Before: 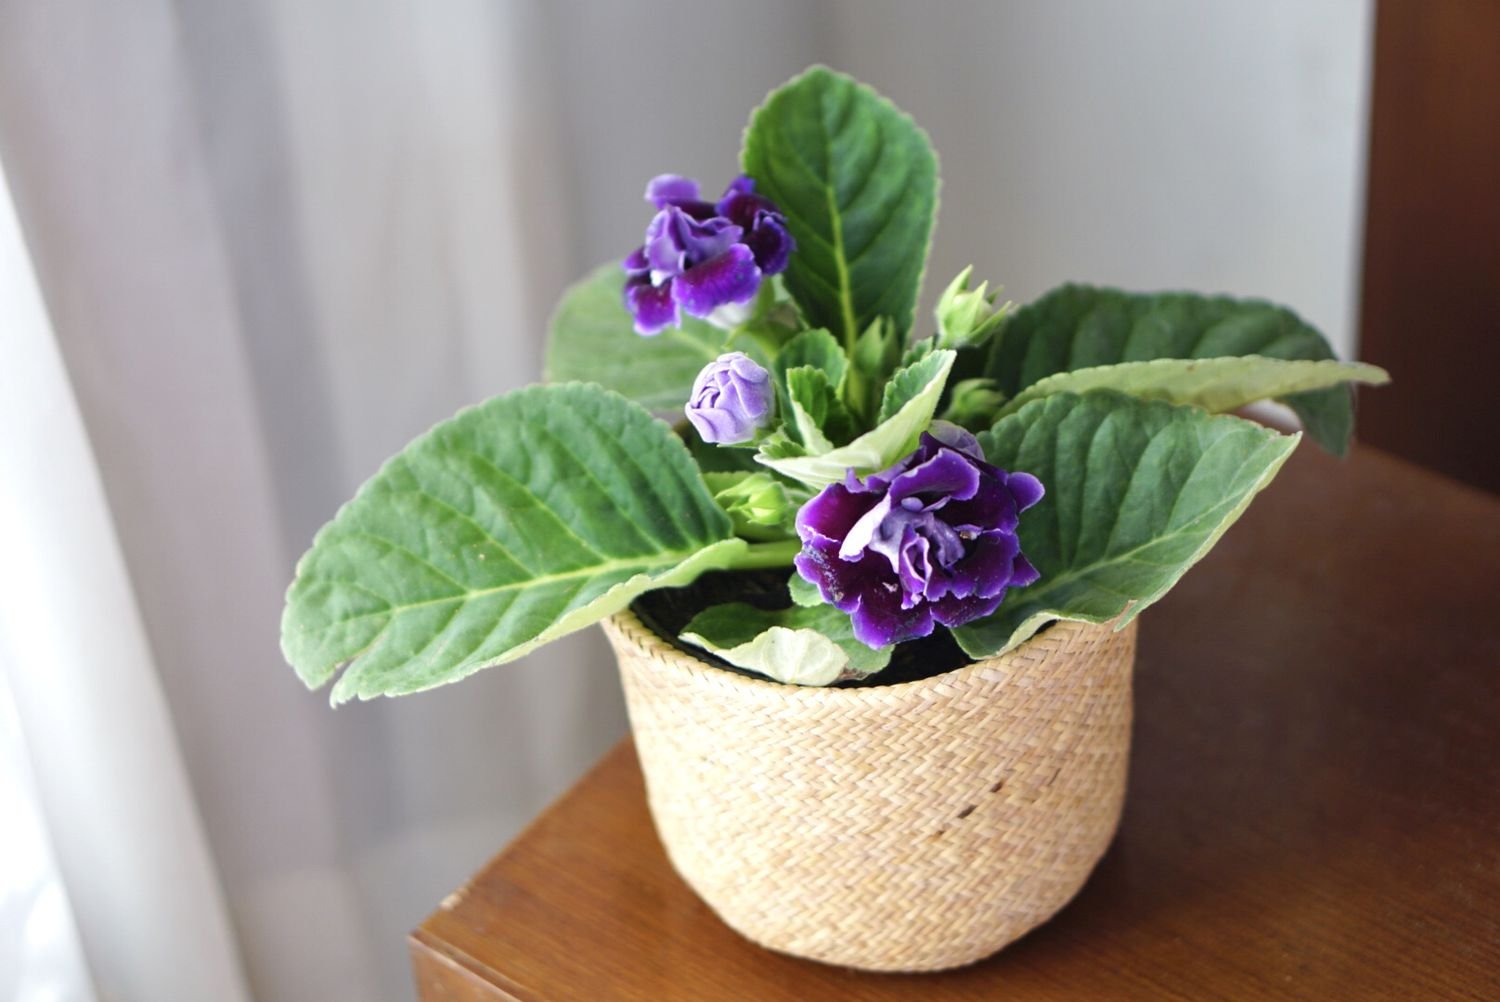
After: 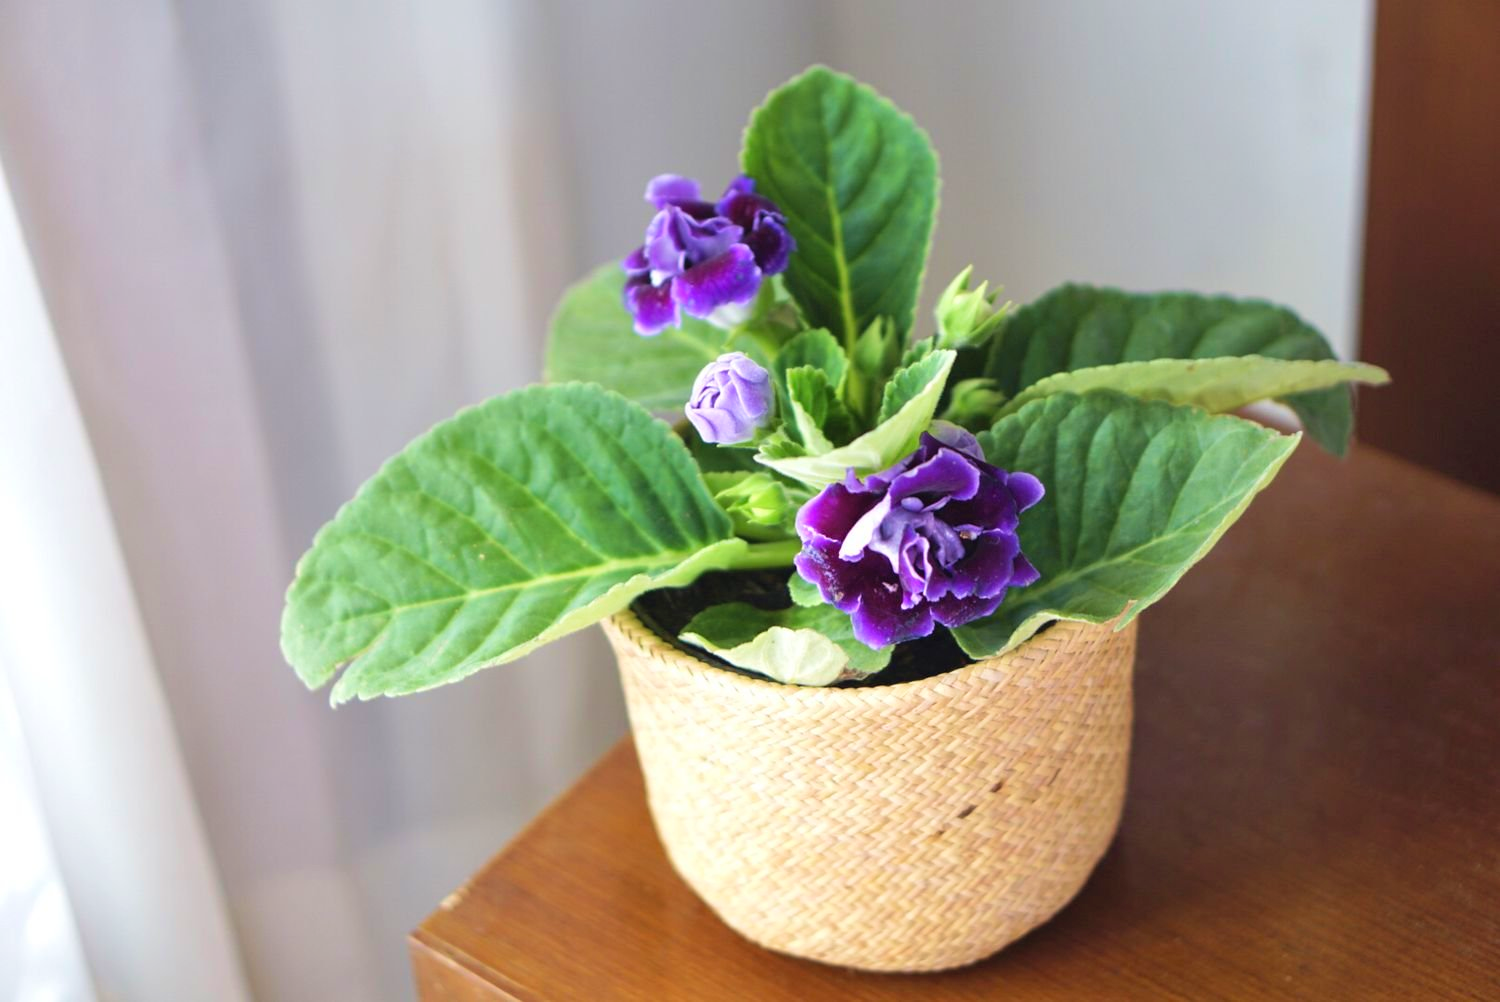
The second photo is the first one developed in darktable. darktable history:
contrast brightness saturation: brightness 0.09, saturation 0.19
velvia: on, module defaults
